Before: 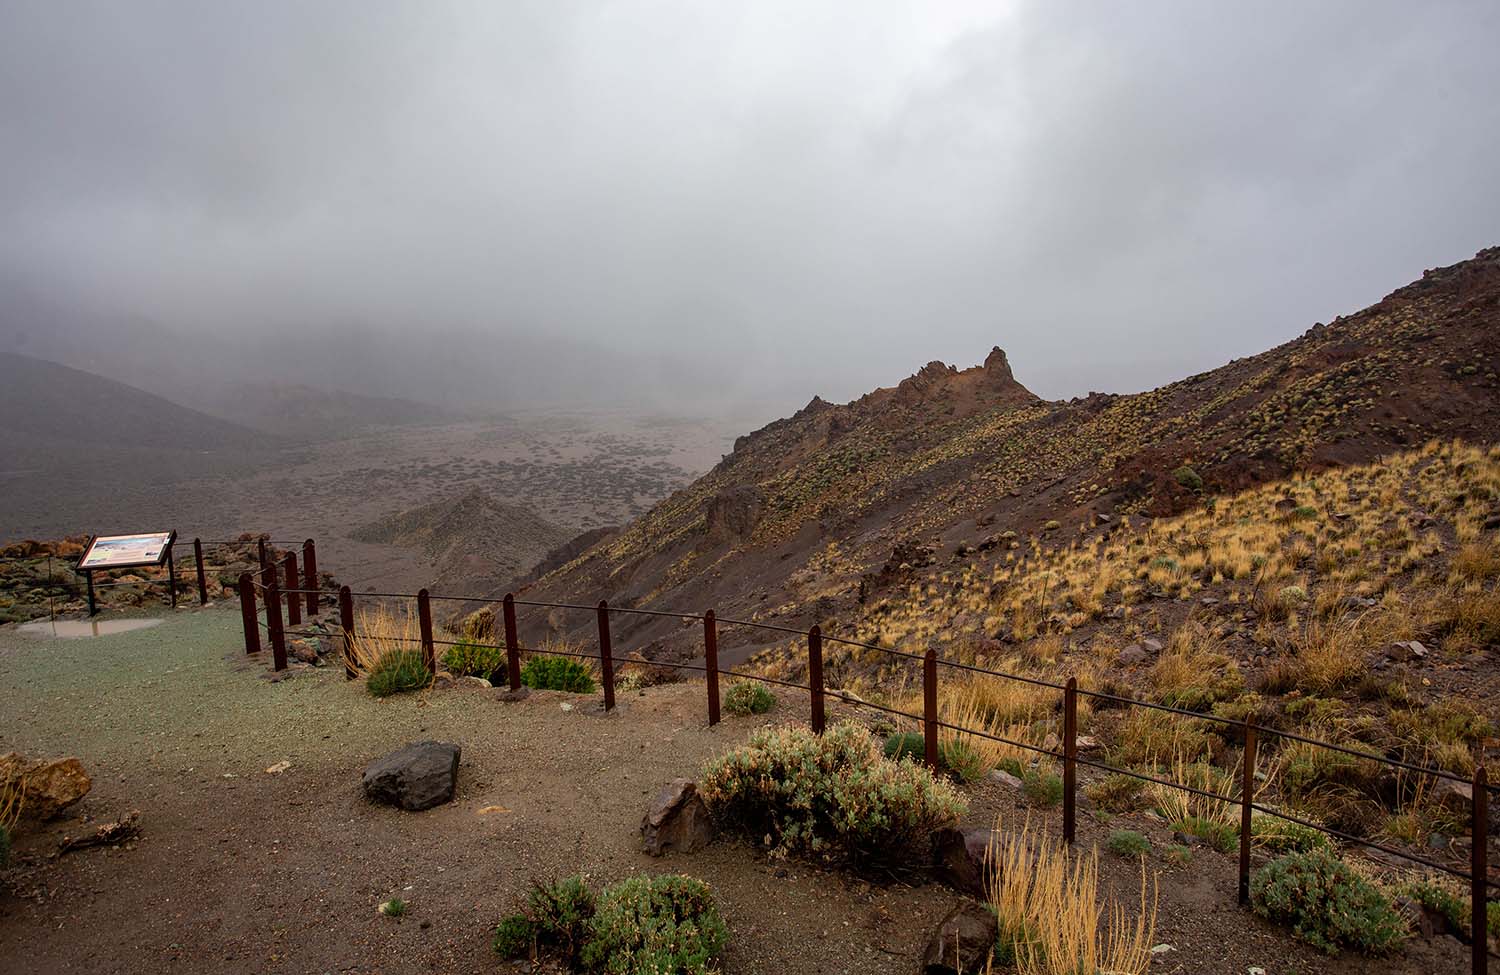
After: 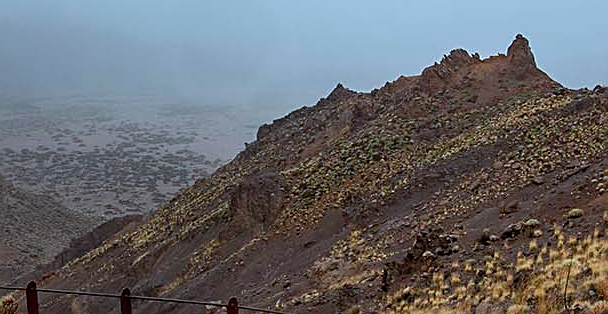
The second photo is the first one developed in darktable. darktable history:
crop: left 31.843%, top 32.085%, right 27.623%, bottom 35.626%
color correction: highlights a* -9.76, highlights b* -20.92
sharpen: on, module defaults
color balance rgb: linear chroma grading › global chroma 9.132%, perceptual saturation grading › global saturation -0.065%
